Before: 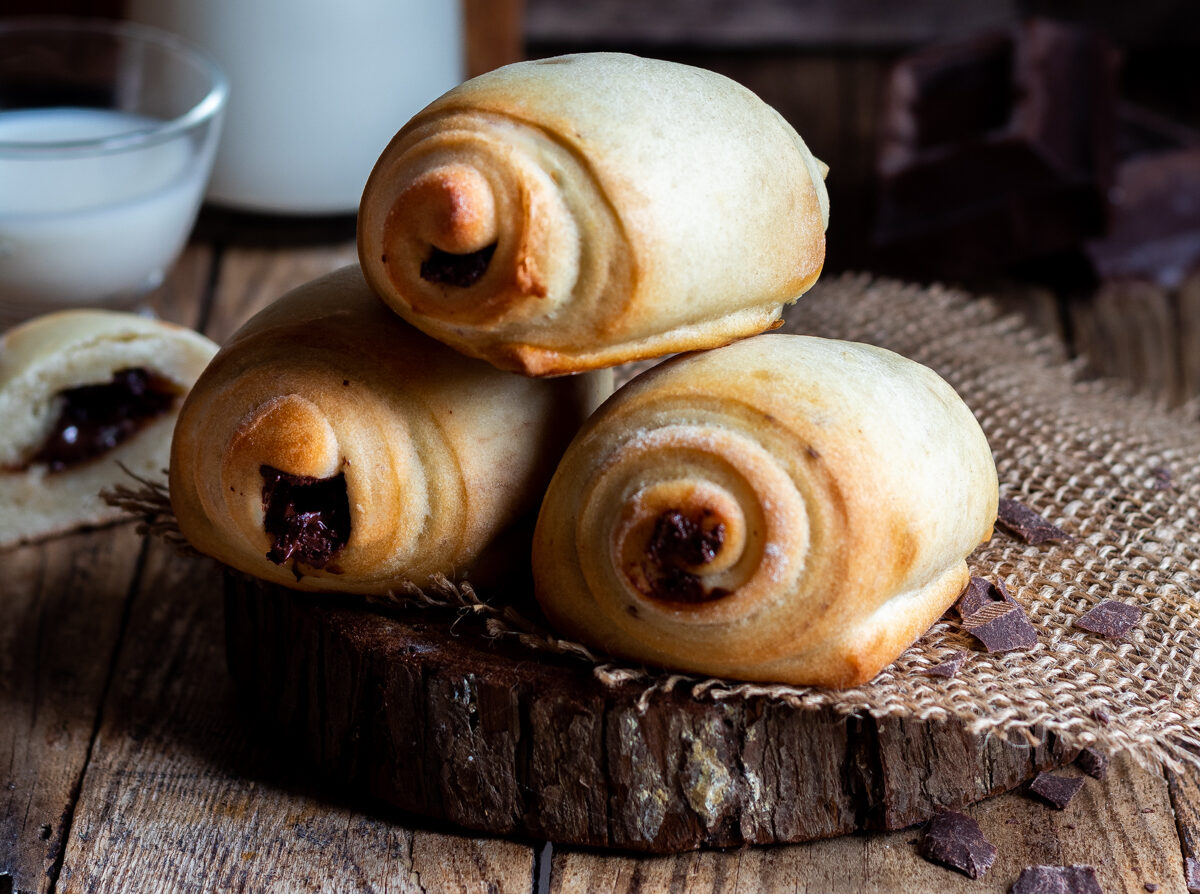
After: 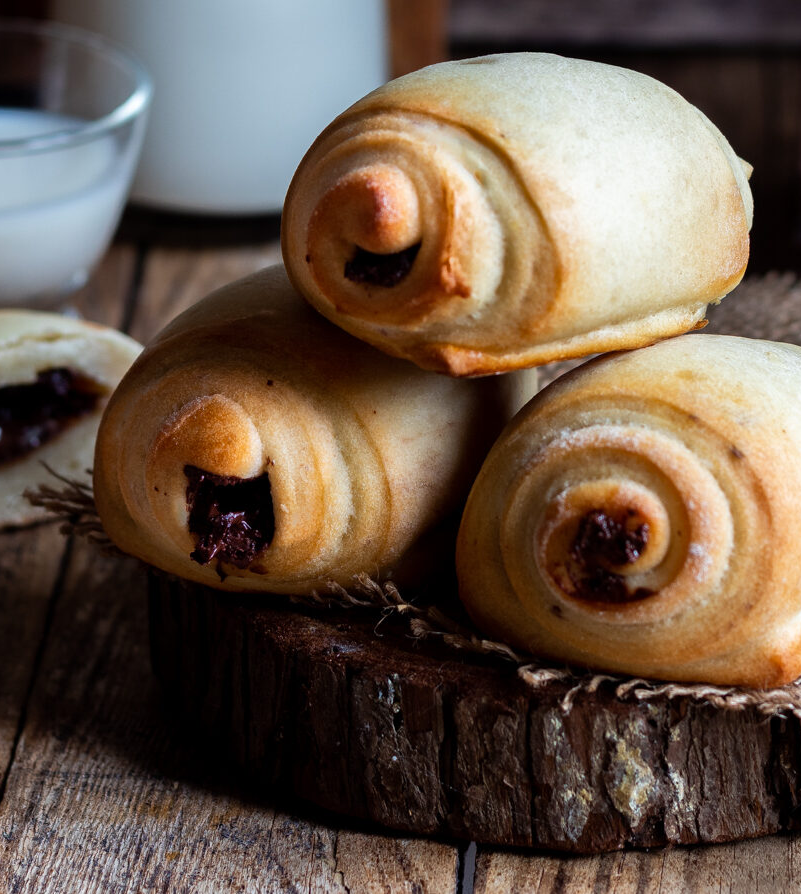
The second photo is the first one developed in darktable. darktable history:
crop and rotate: left 6.411%, right 26.835%
